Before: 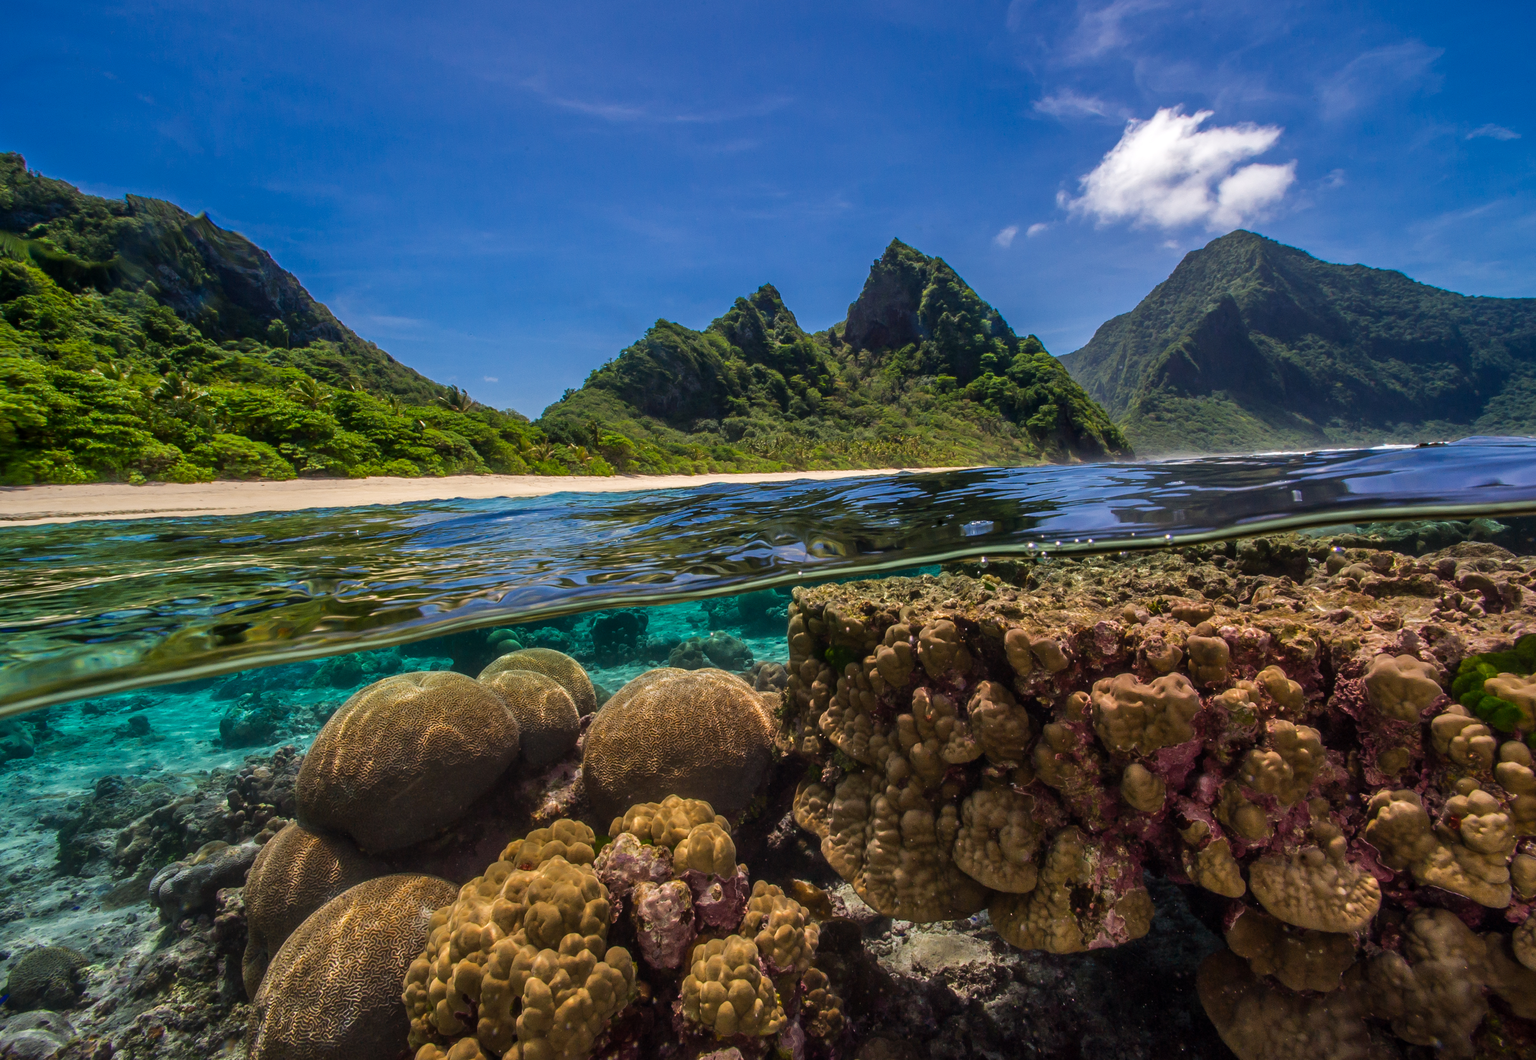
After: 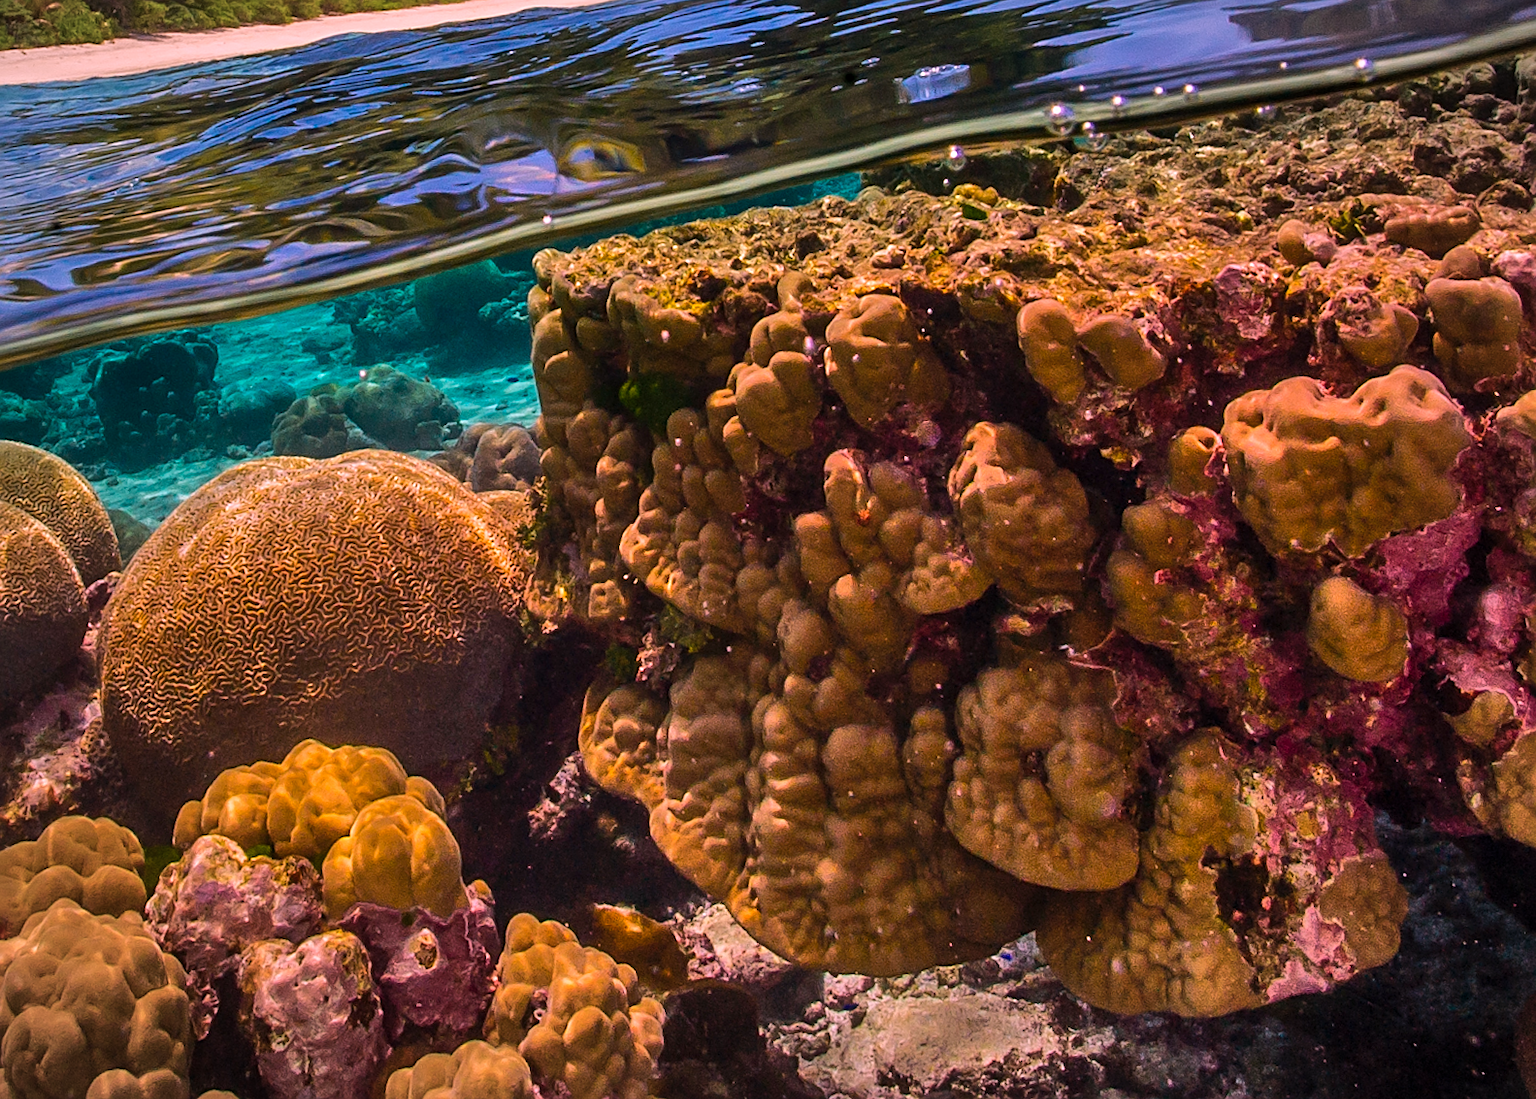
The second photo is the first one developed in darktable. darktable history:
crop: left 37.221%, top 45.169%, right 20.63%, bottom 13.777%
vignetting: fall-off radius 100%, width/height ratio 1.337
rotate and perspective: rotation -5.2°, automatic cropping off
shadows and highlights: radius 100.41, shadows 50.55, highlights -64.36, highlights color adjustment 49.82%, soften with gaussian
sharpen: on, module defaults
color correction: highlights a* -0.137, highlights b* 0.137
color balance rgb: perceptual saturation grading › global saturation 25%, global vibrance 20%
white balance: red 1.188, blue 1.11
